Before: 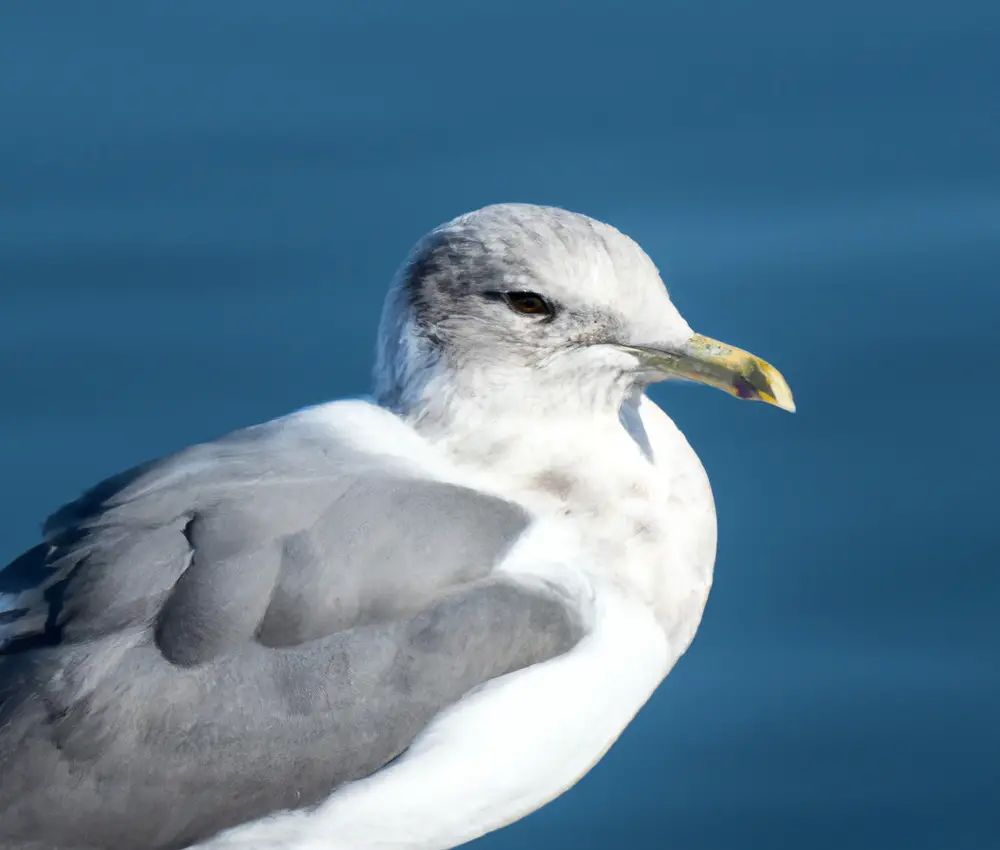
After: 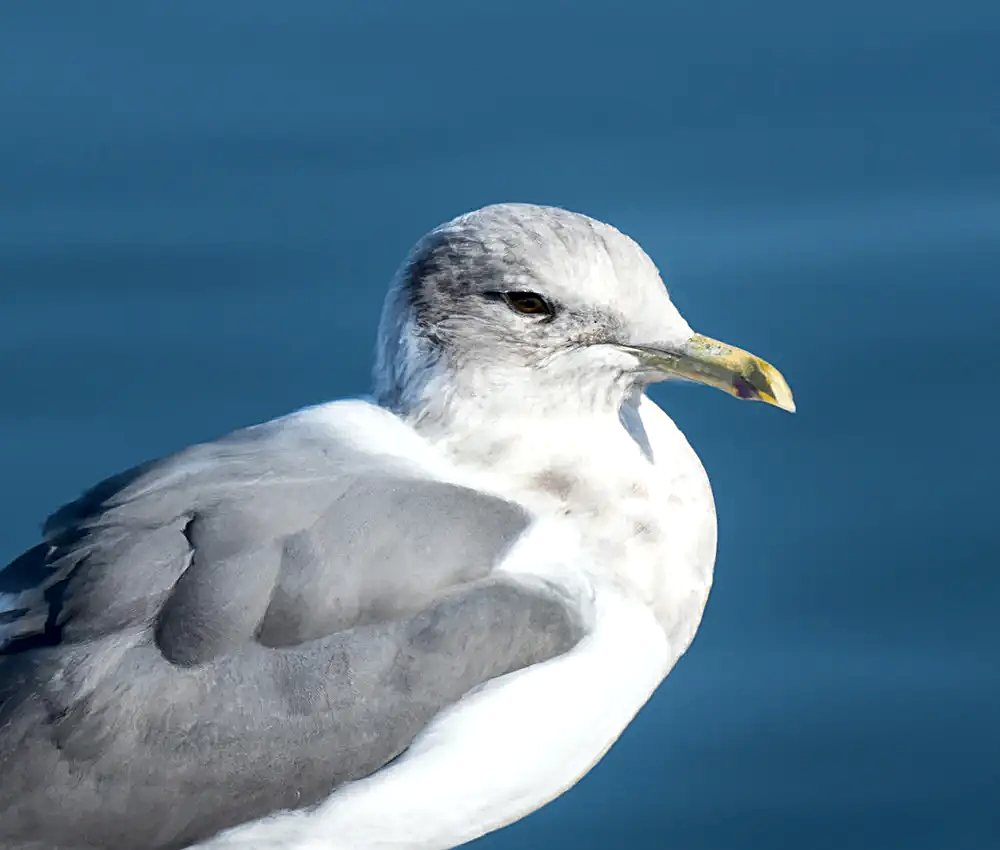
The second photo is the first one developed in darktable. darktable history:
local contrast: highlights 105%, shadows 102%, detail 119%, midtone range 0.2
sharpen: on, module defaults
